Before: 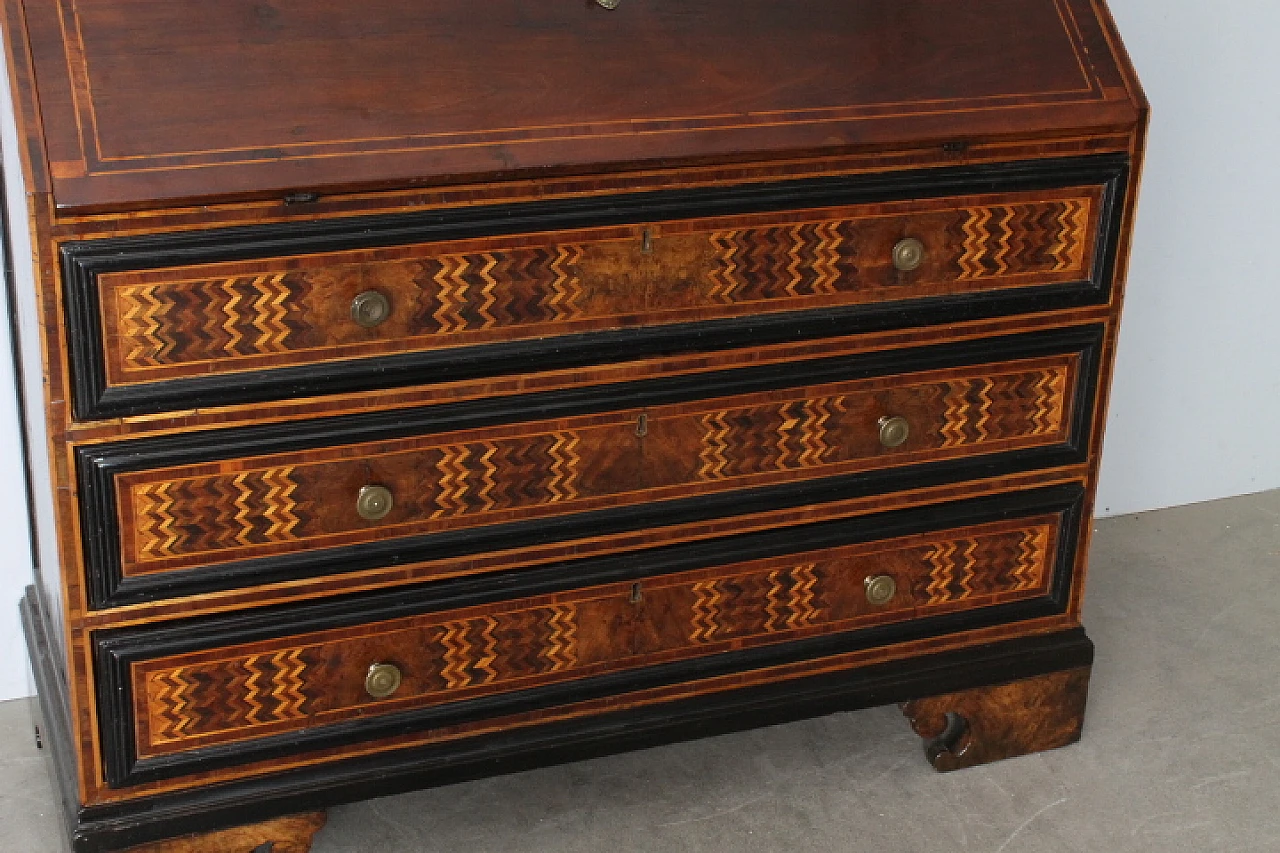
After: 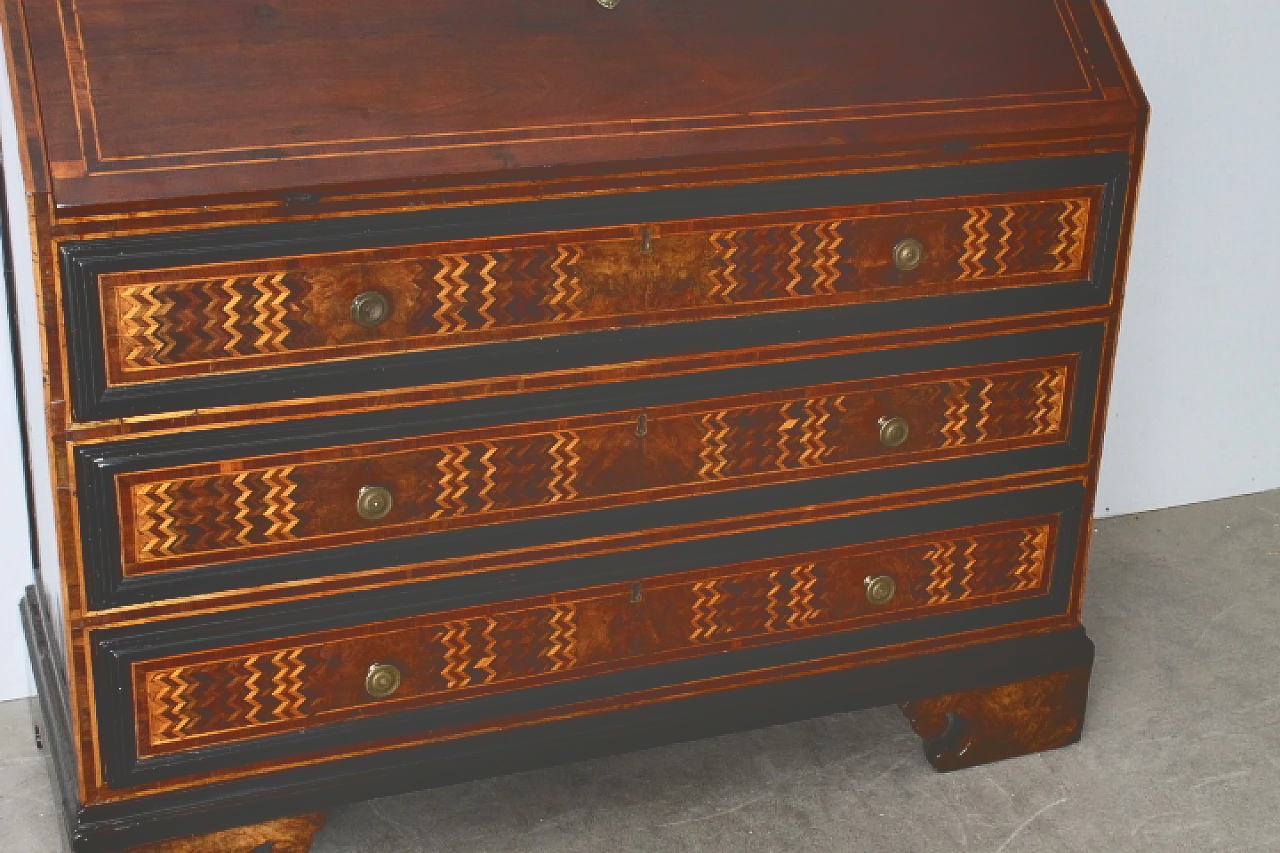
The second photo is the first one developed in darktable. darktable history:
tone curve: curves: ch0 [(0, 0) (0.003, 0.235) (0.011, 0.235) (0.025, 0.235) (0.044, 0.235) (0.069, 0.235) (0.1, 0.237) (0.136, 0.239) (0.177, 0.243) (0.224, 0.256) (0.277, 0.287) (0.335, 0.329) (0.399, 0.391) (0.468, 0.476) (0.543, 0.574) (0.623, 0.683) (0.709, 0.778) (0.801, 0.869) (0.898, 0.924) (1, 1)], color space Lab, independent channels, preserve colors none
exposure: exposure -0.072 EV, compensate highlight preservation false
shadows and highlights: soften with gaussian
